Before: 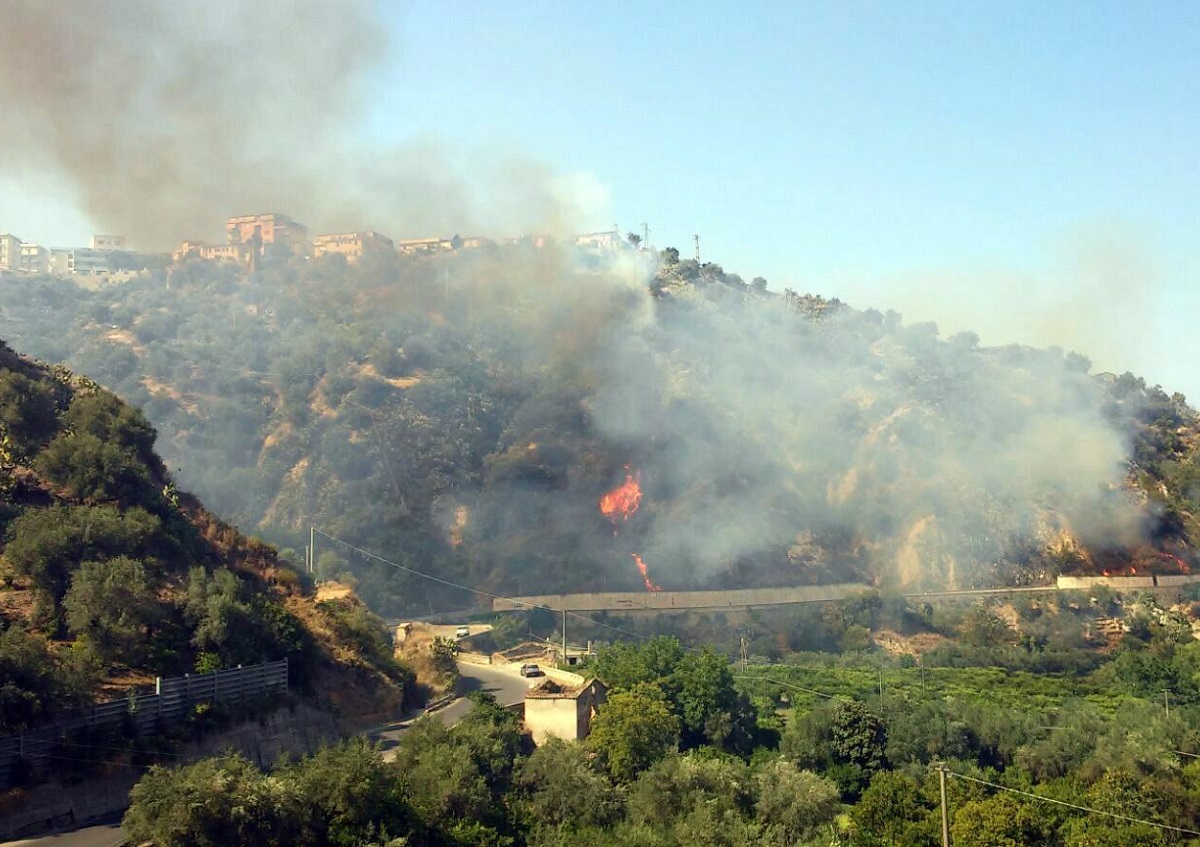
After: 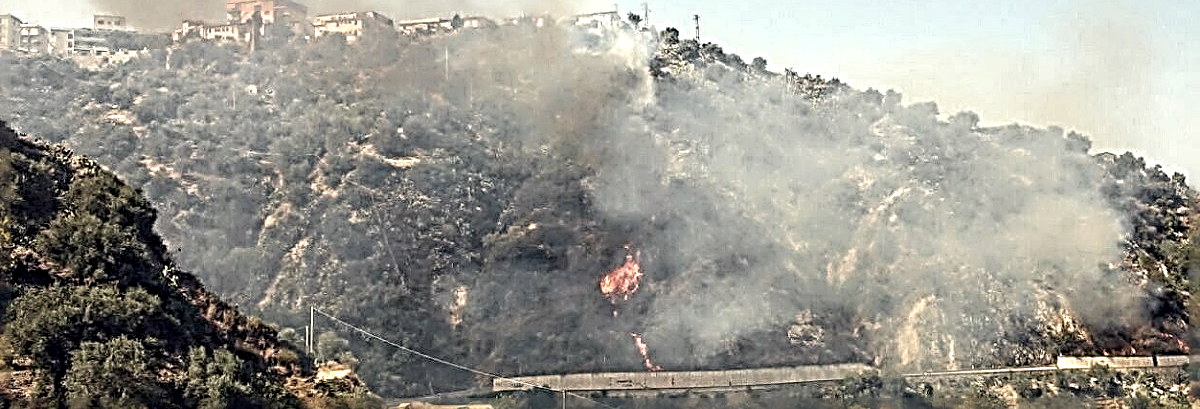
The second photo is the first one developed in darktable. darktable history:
crop and rotate: top 26.056%, bottom 25.543%
sharpen: radius 4.001, amount 2
color correction: highlights a* 5.59, highlights b* 5.24, saturation 0.68
local contrast: highlights 25%, detail 150%
